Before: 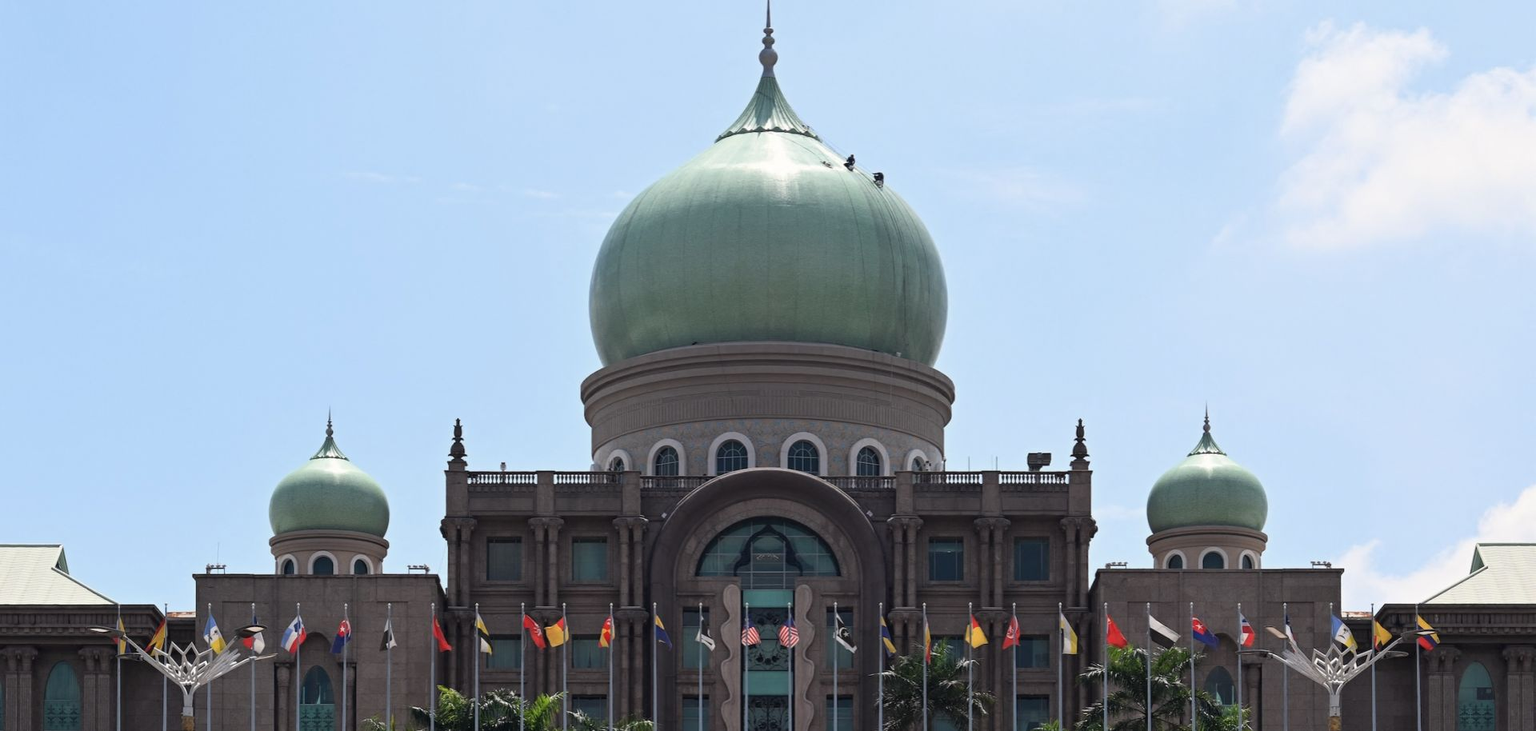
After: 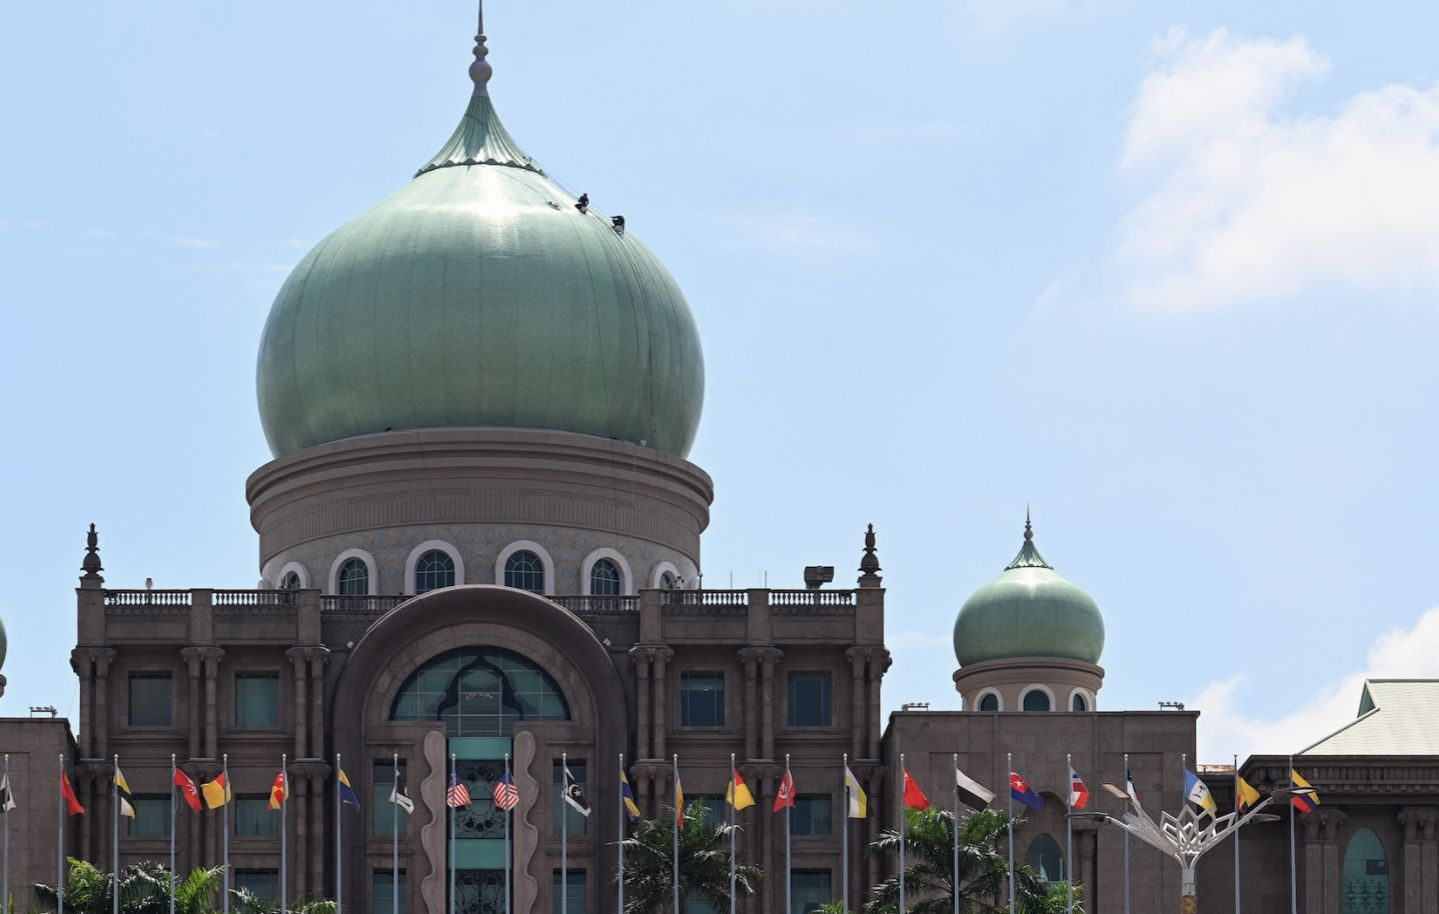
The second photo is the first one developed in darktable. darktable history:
crop and rotate: left 25.03%
